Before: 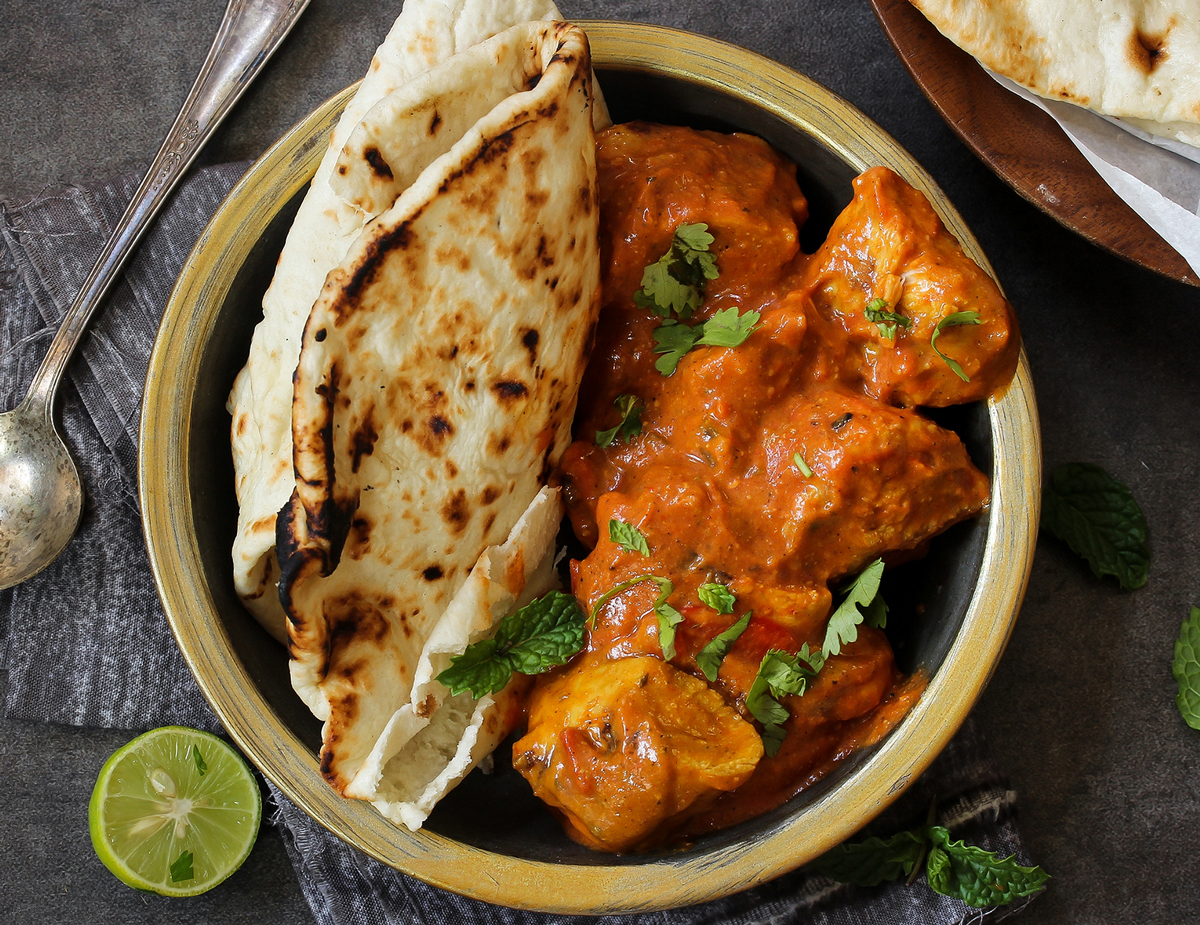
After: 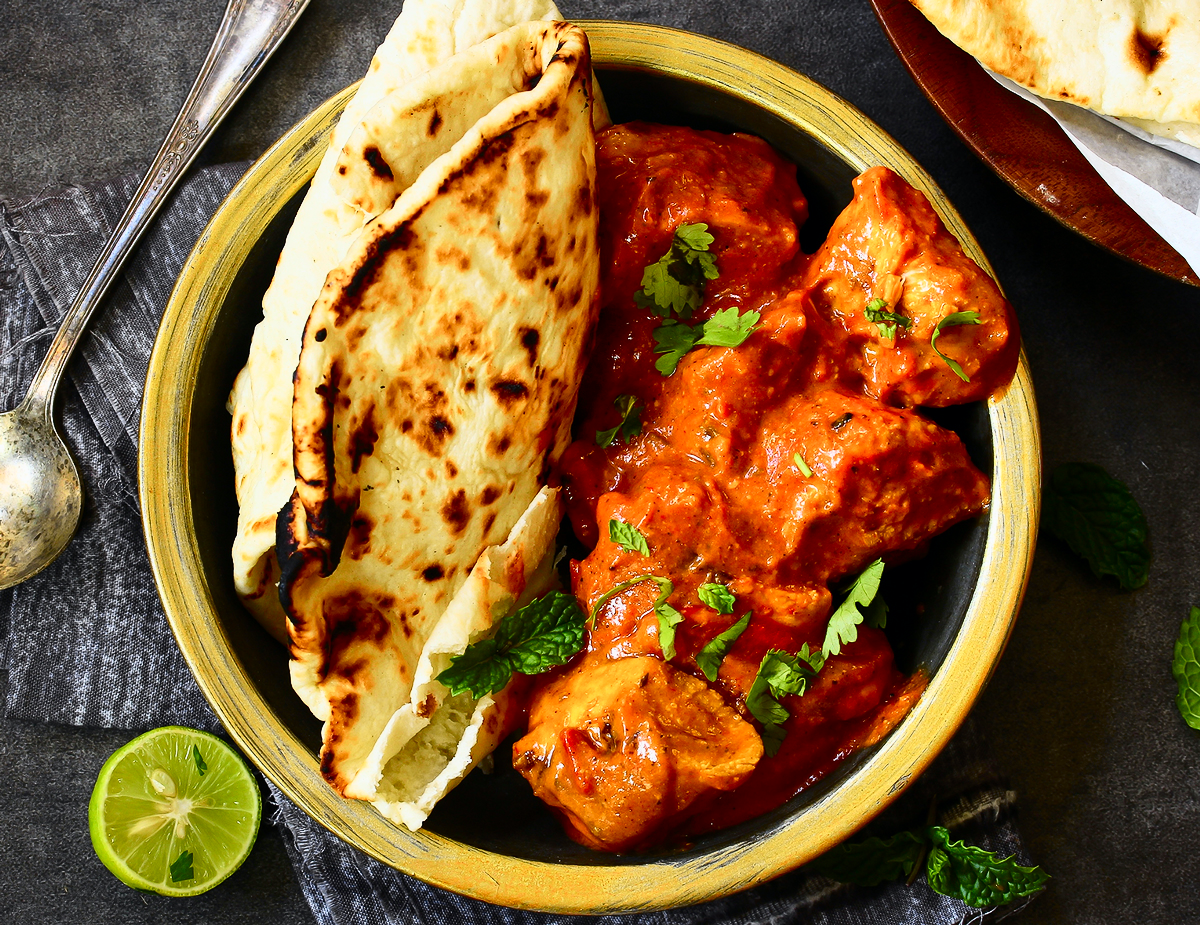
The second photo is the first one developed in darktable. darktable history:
tone curve: curves: ch0 [(0, 0) (0.187, 0.12) (0.384, 0.363) (0.577, 0.681) (0.735, 0.881) (0.864, 0.959) (1, 0.987)]; ch1 [(0, 0) (0.402, 0.36) (0.476, 0.466) (0.501, 0.501) (0.518, 0.514) (0.564, 0.614) (0.614, 0.664) (0.741, 0.829) (1, 1)]; ch2 [(0, 0) (0.429, 0.387) (0.483, 0.481) (0.503, 0.501) (0.522, 0.531) (0.564, 0.605) (0.615, 0.697) (0.702, 0.774) (1, 0.895)], color space Lab, independent channels
